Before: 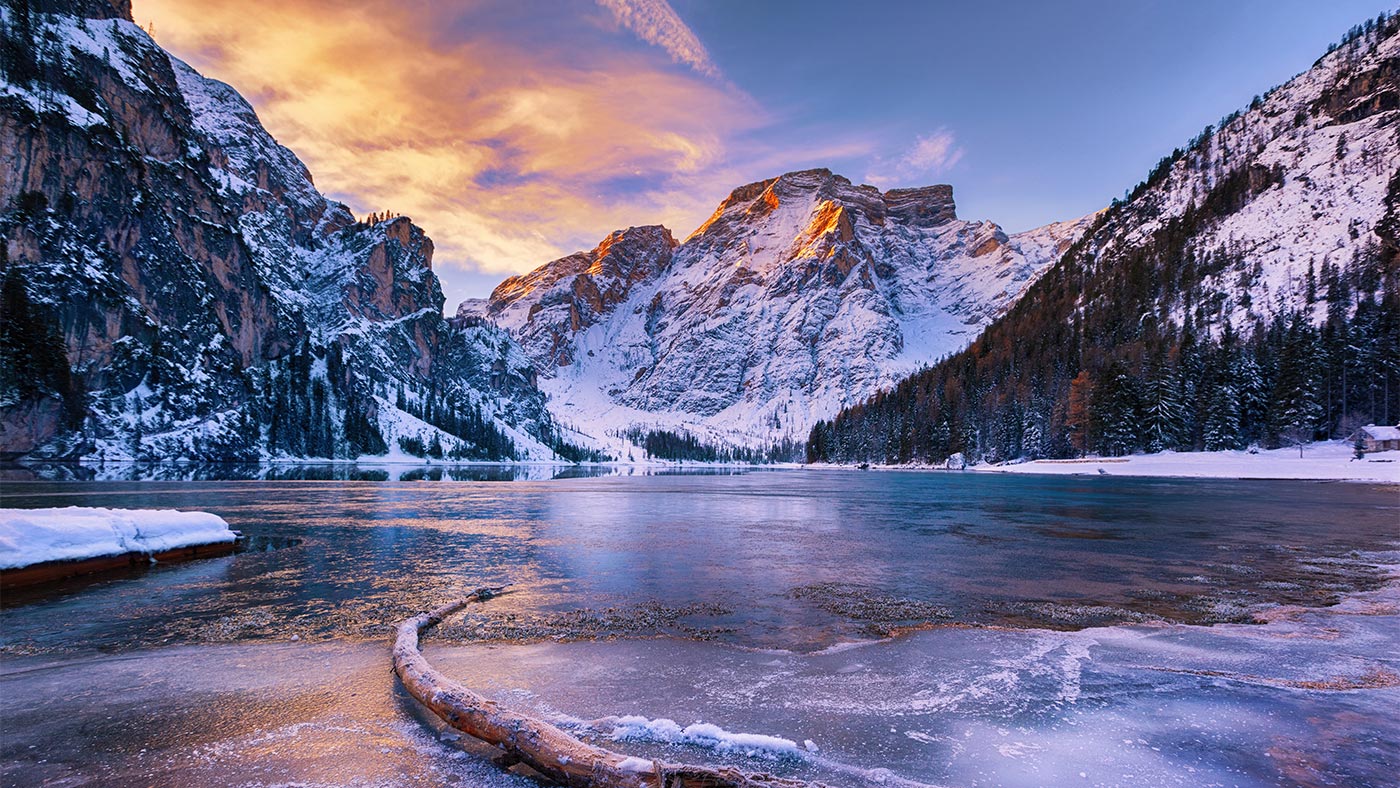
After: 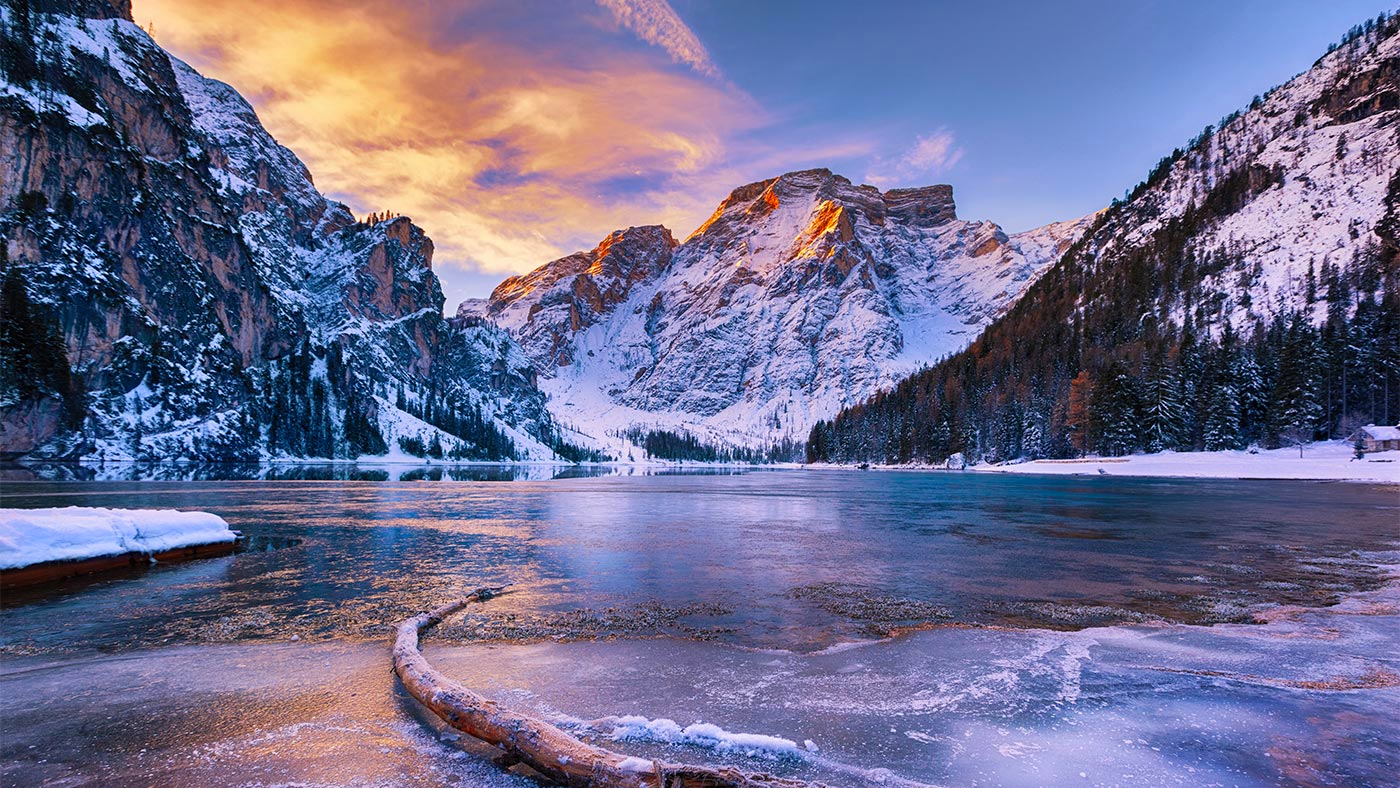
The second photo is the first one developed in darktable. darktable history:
shadows and highlights: radius 116.02, shadows 41.61, highlights -61.84, soften with gaussian
contrast brightness saturation: saturation 0.122
